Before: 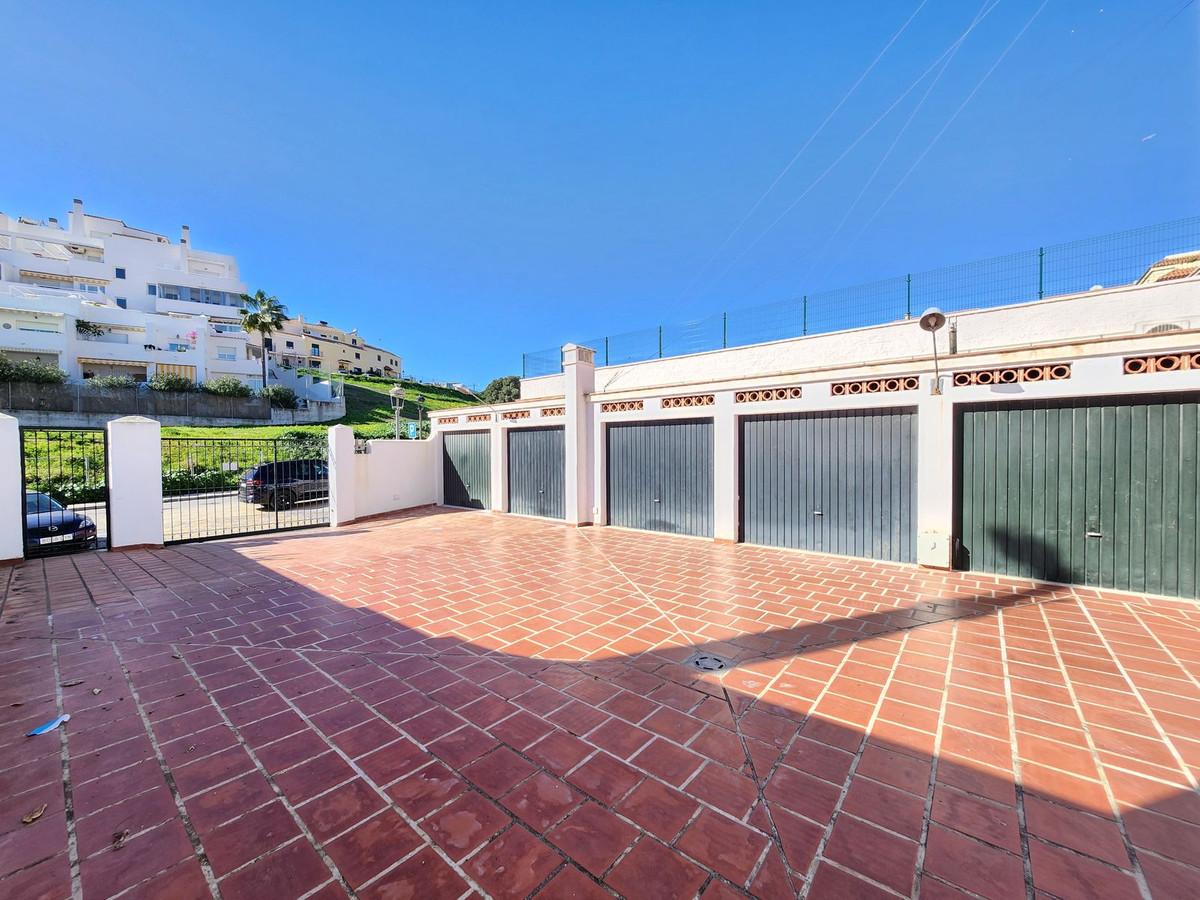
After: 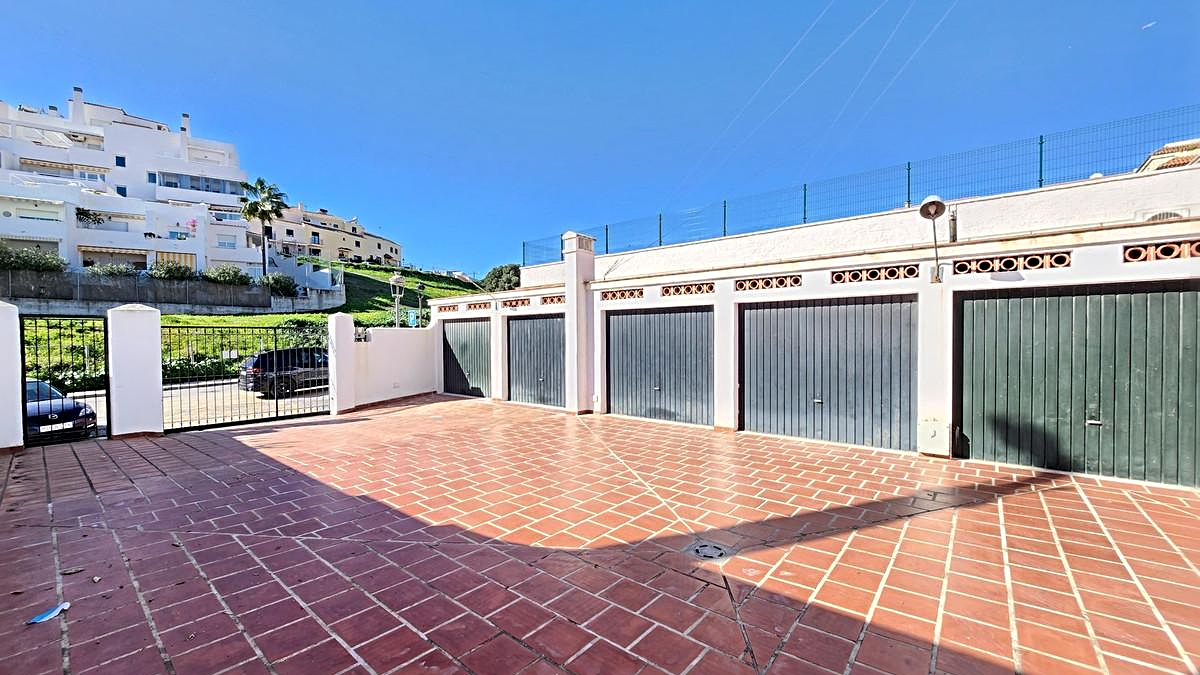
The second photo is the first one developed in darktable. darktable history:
crop and rotate: top 12.5%, bottom 12.5%
sharpen: radius 4
